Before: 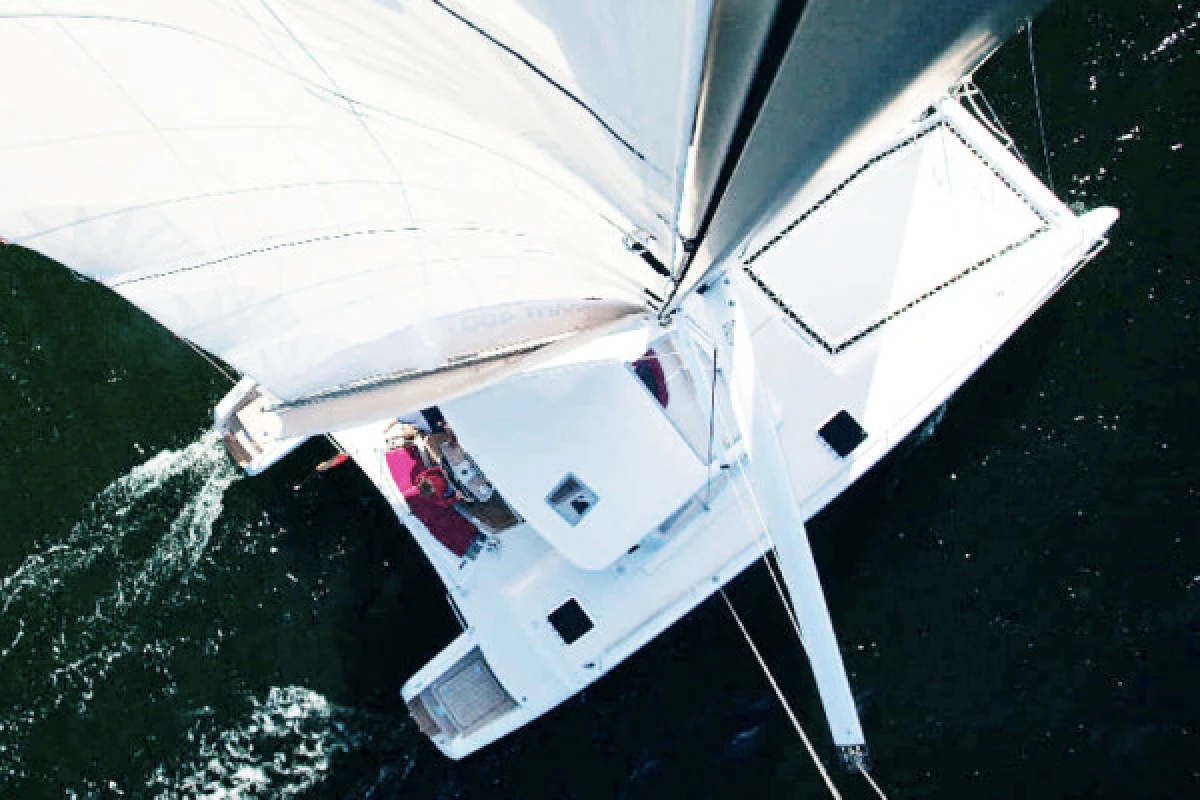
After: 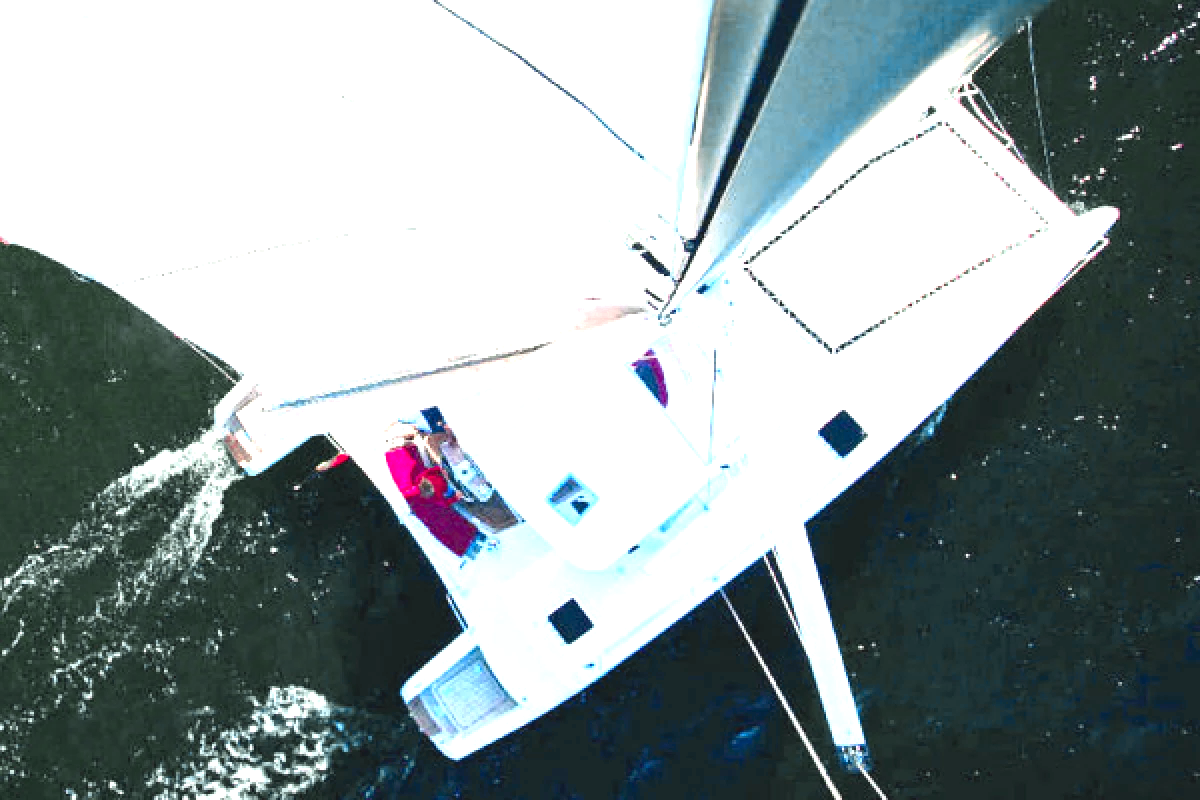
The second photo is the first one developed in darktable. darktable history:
exposure: black level correction 0, exposure 1.2 EV, compensate exposure bias true, compensate highlight preservation false
contrast brightness saturation: contrast -0.1, brightness 0.05, saturation 0.08
tone curve: curves: ch0 [(0, 0.021) (0.059, 0.053) (0.197, 0.191) (0.32, 0.311) (0.495, 0.505) (0.725, 0.731) (0.89, 0.919) (1, 1)]; ch1 [(0, 0) (0.094, 0.081) (0.285, 0.299) (0.401, 0.424) (0.453, 0.439) (0.495, 0.496) (0.54, 0.55) (0.615, 0.637) (0.657, 0.683) (1, 1)]; ch2 [(0, 0) (0.257, 0.217) (0.43, 0.421) (0.498, 0.507) (0.547, 0.539) (0.595, 0.56) (0.644, 0.599) (1, 1)], color space Lab, independent channels, preserve colors none
color zones: curves: ch0 [(0.004, 0.305) (0.261, 0.623) (0.389, 0.399) (0.708, 0.571) (0.947, 0.34)]; ch1 [(0.025, 0.645) (0.229, 0.584) (0.326, 0.551) (0.484, 0.262) (0.757, 0.643)]
